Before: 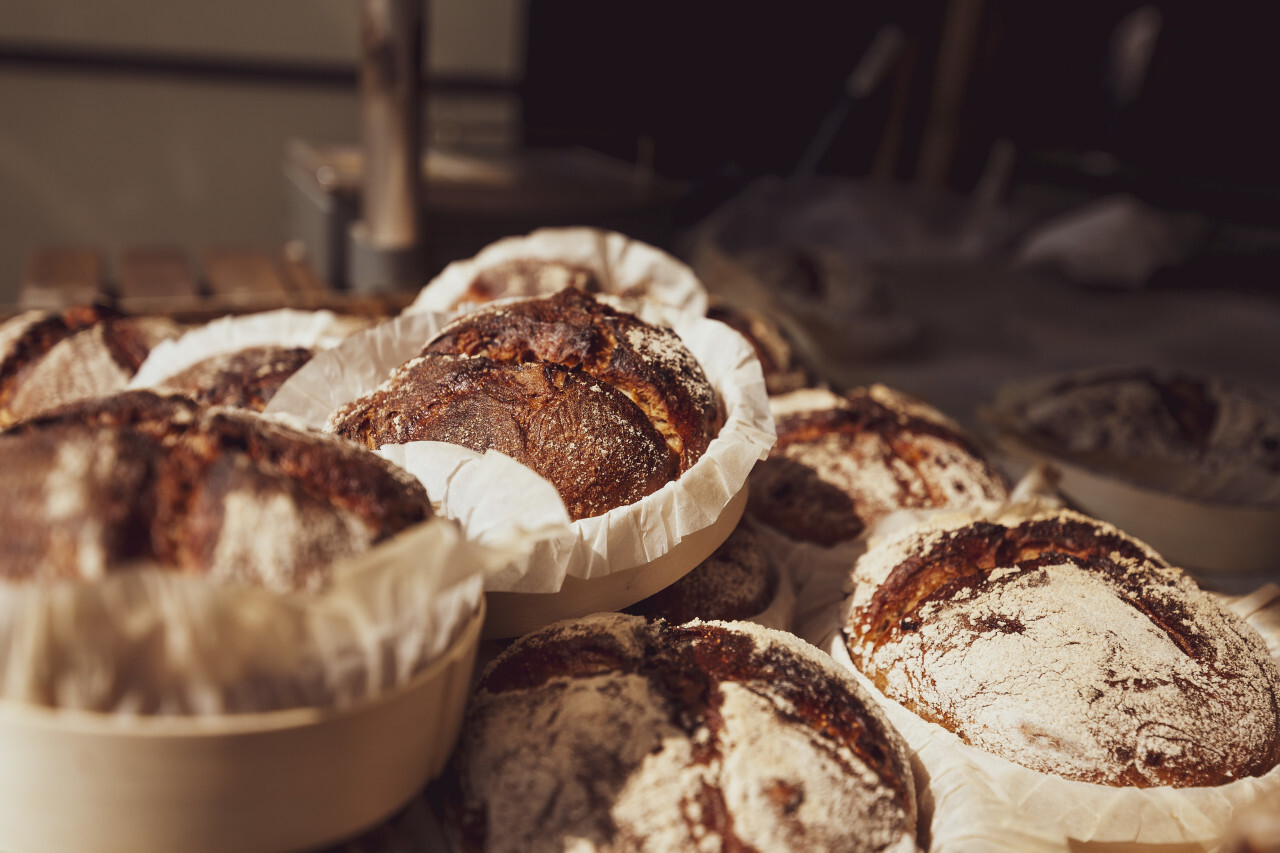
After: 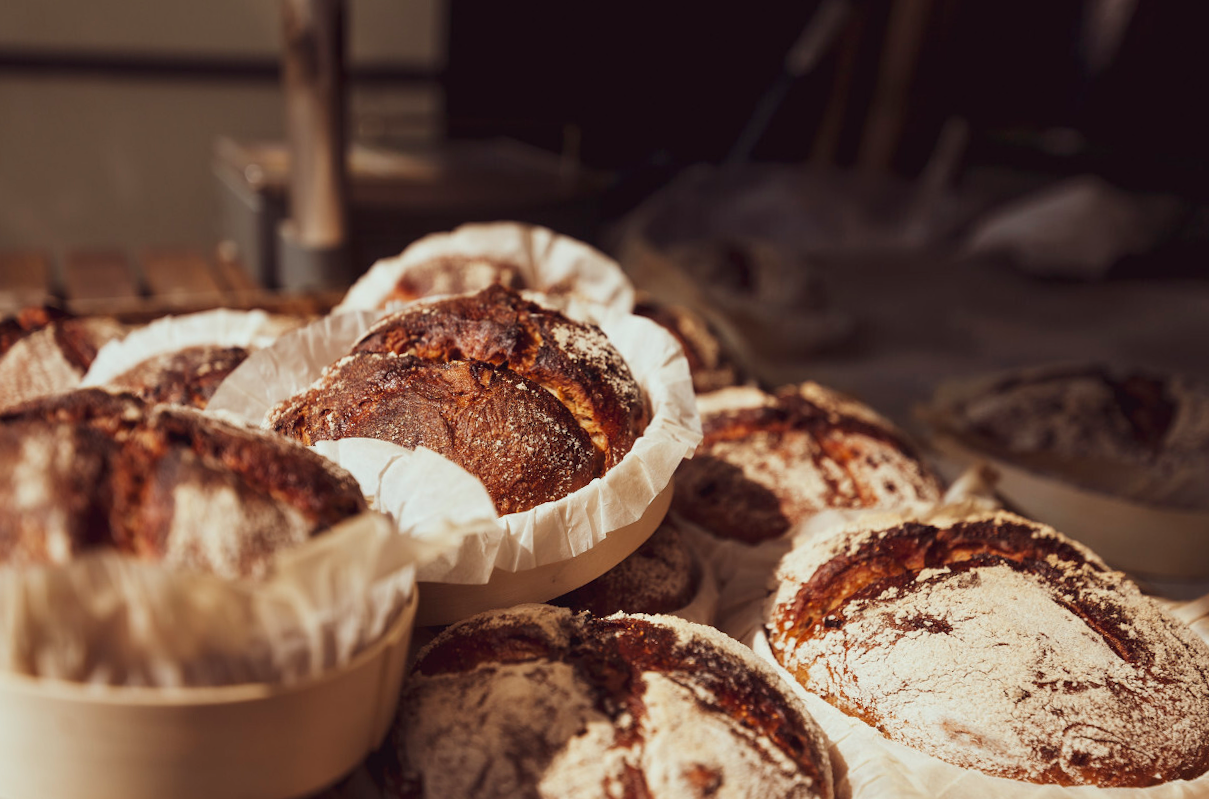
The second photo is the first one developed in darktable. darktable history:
rotate and perspective: rotation 0.062°, lens shift (vertical) 0.115, lens shift (horizontal) -0.133, crop left 0.047, crop right 0.94, crop top 0.061, crop bottom 0.94
white balance: red 0.978, blue 0.999
